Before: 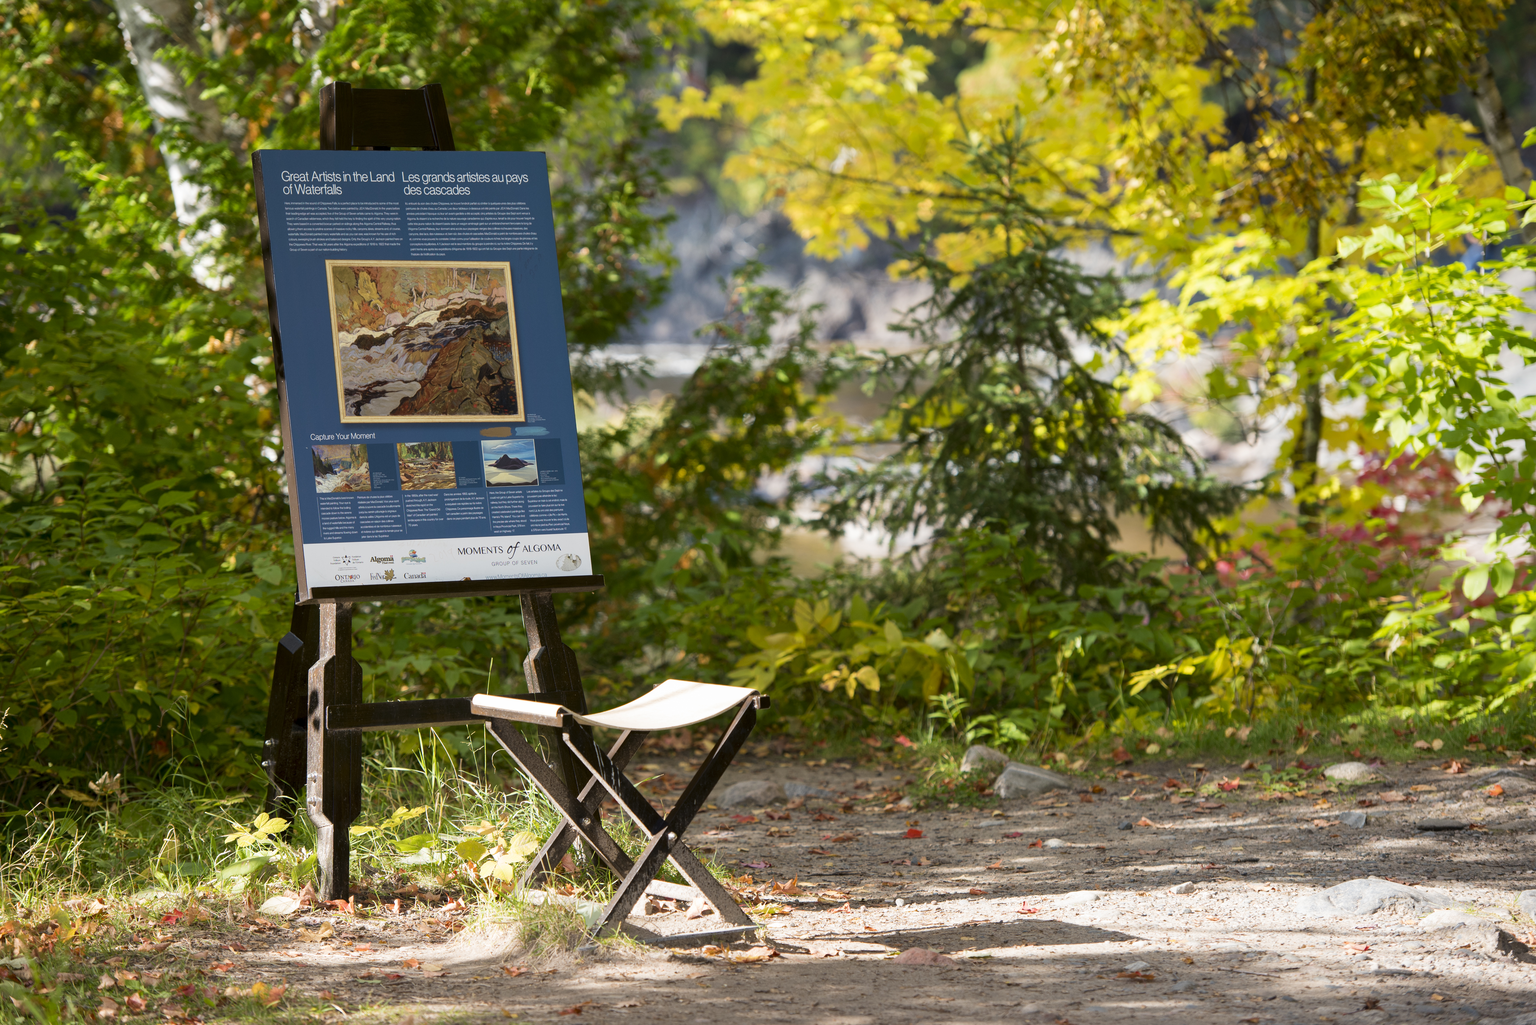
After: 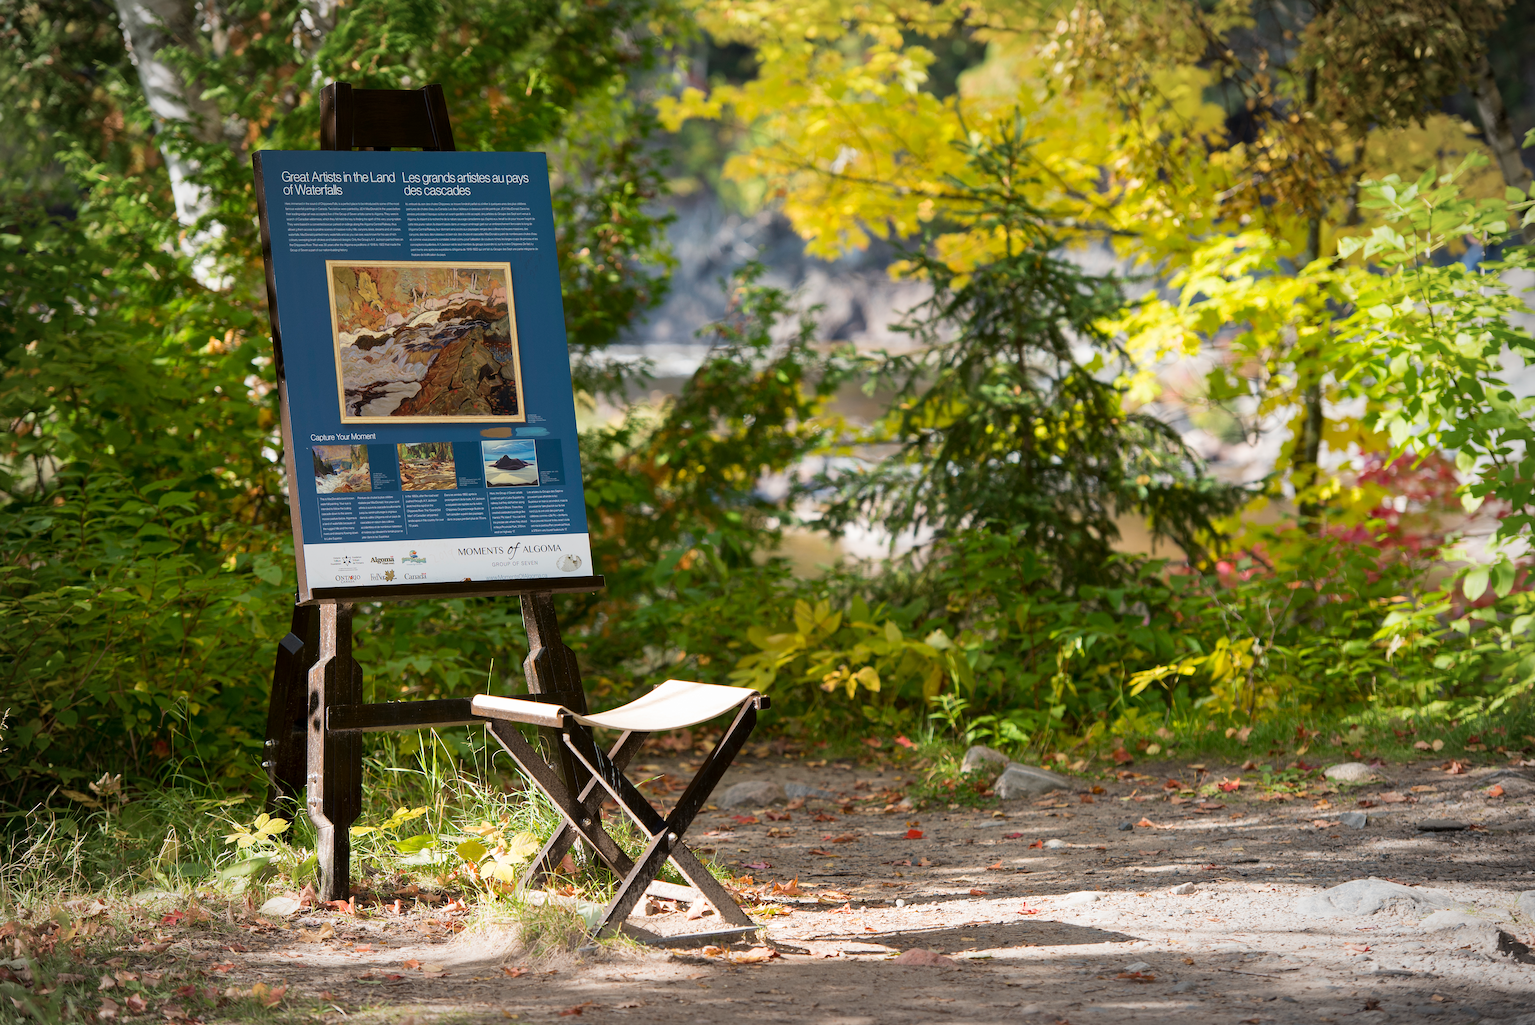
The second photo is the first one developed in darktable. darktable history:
vignetting: fall-off radius 70%, automatic ratio true
sharpen: radius 1
